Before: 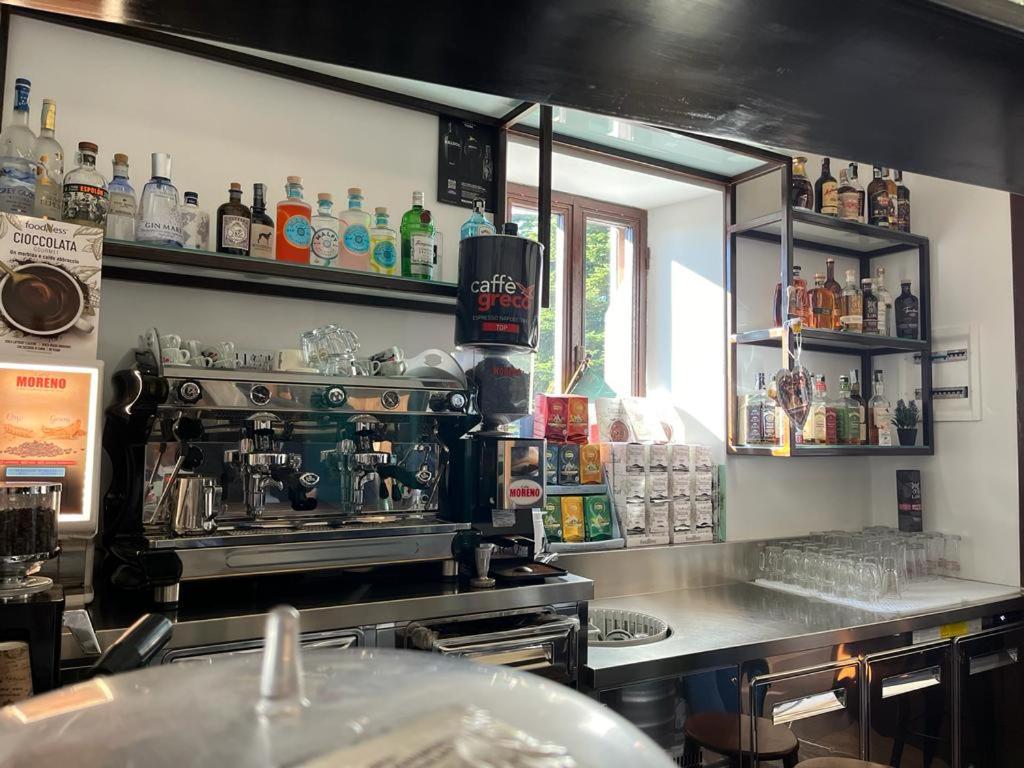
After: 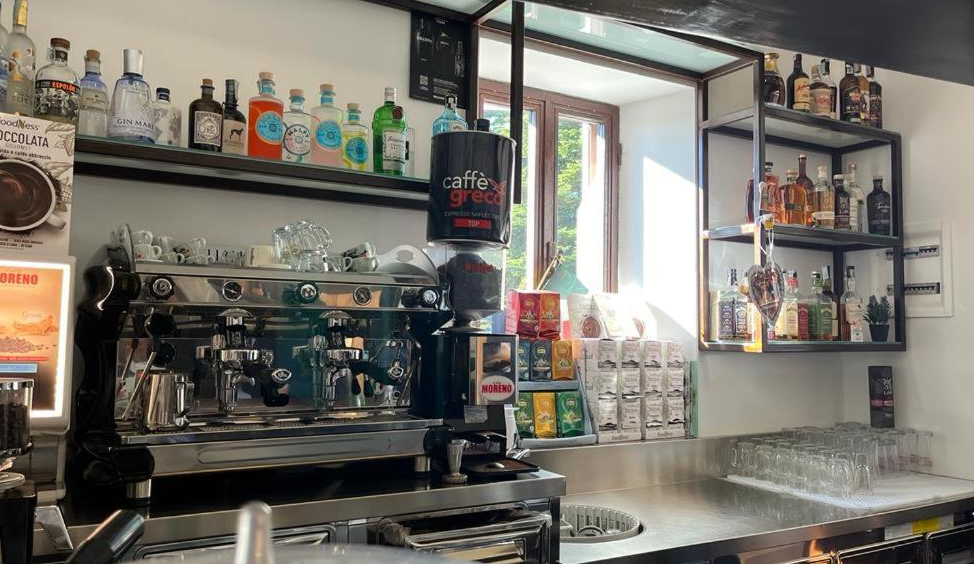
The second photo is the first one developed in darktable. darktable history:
crop and rotate: left 2.777%, top 13.647%, right 2.083%, bottom 12.851%
